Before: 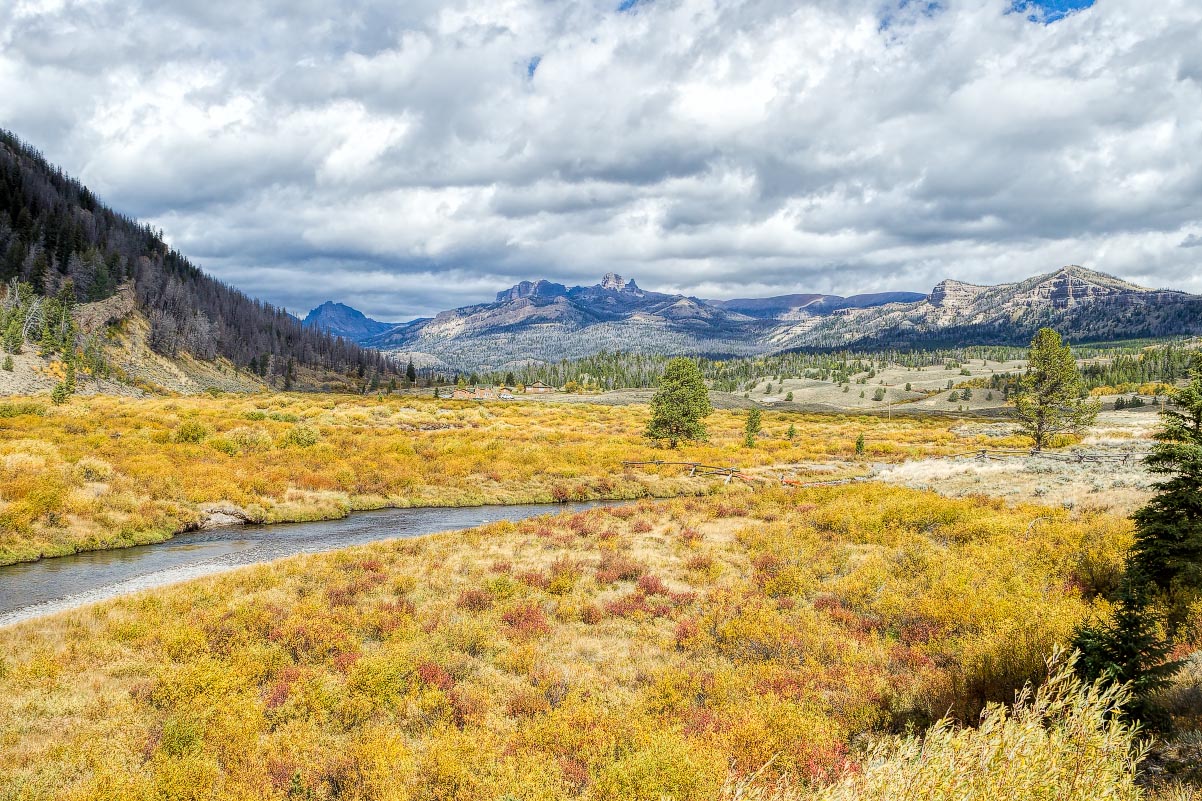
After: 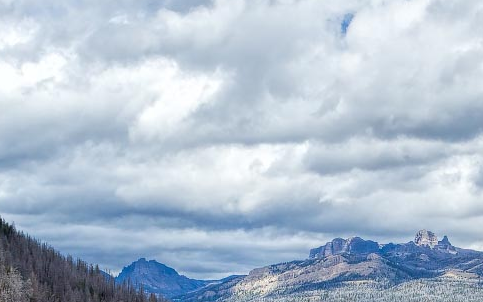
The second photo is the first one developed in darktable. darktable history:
crop: left 15.601%, top 5.439%, right 44.207%, bottom 56.802%
